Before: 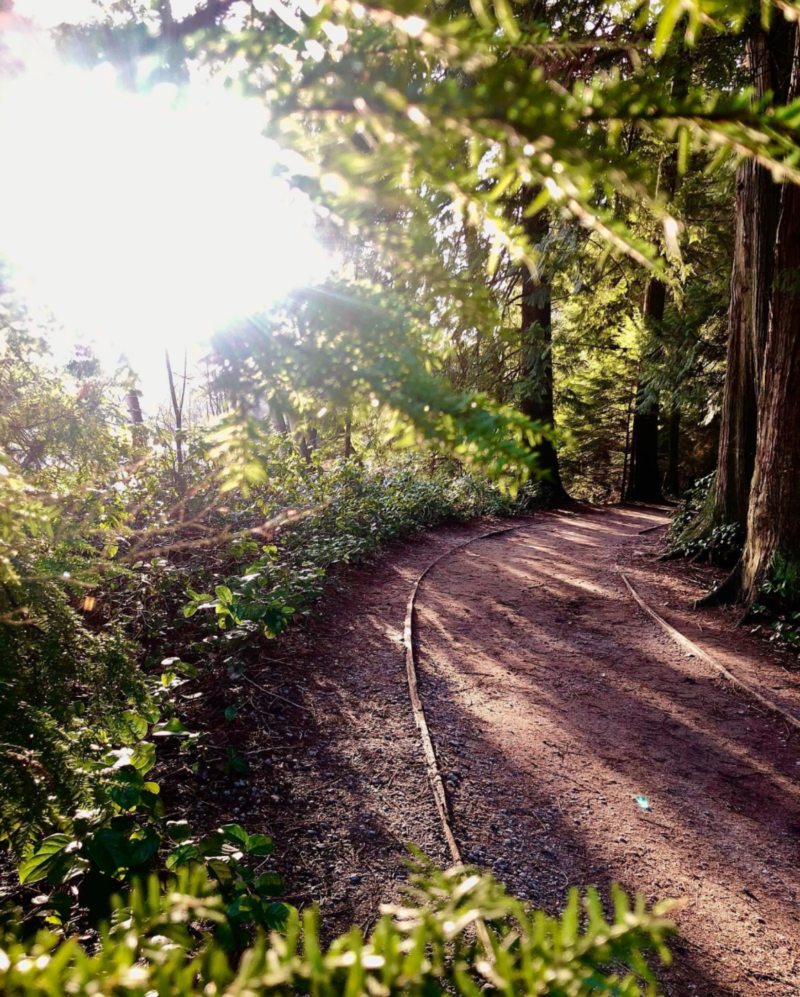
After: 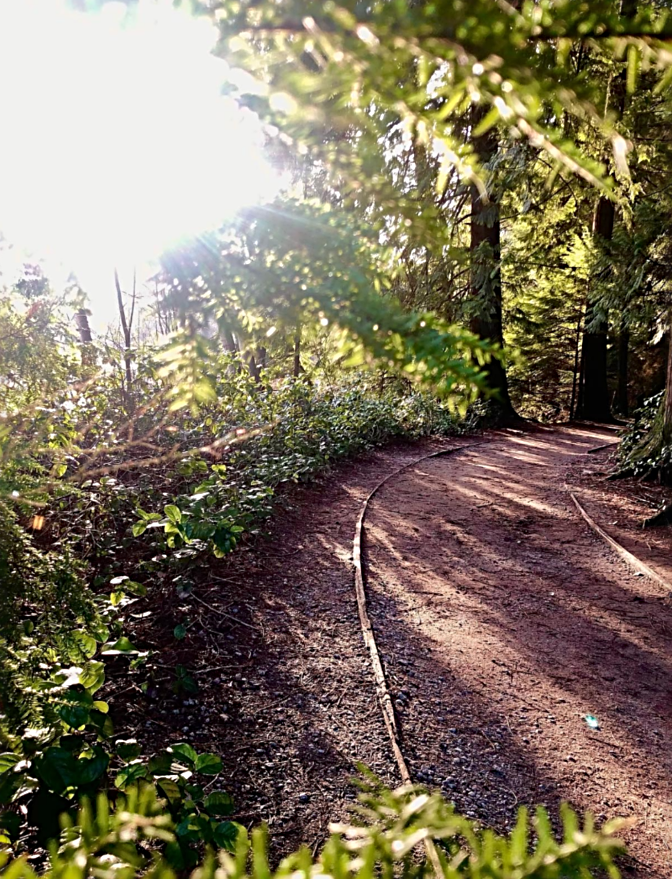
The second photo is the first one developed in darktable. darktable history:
crop: left 6.446%, top 8.188%, right 9.538%, bottom 3.548%
sharpen: radius 2.767
